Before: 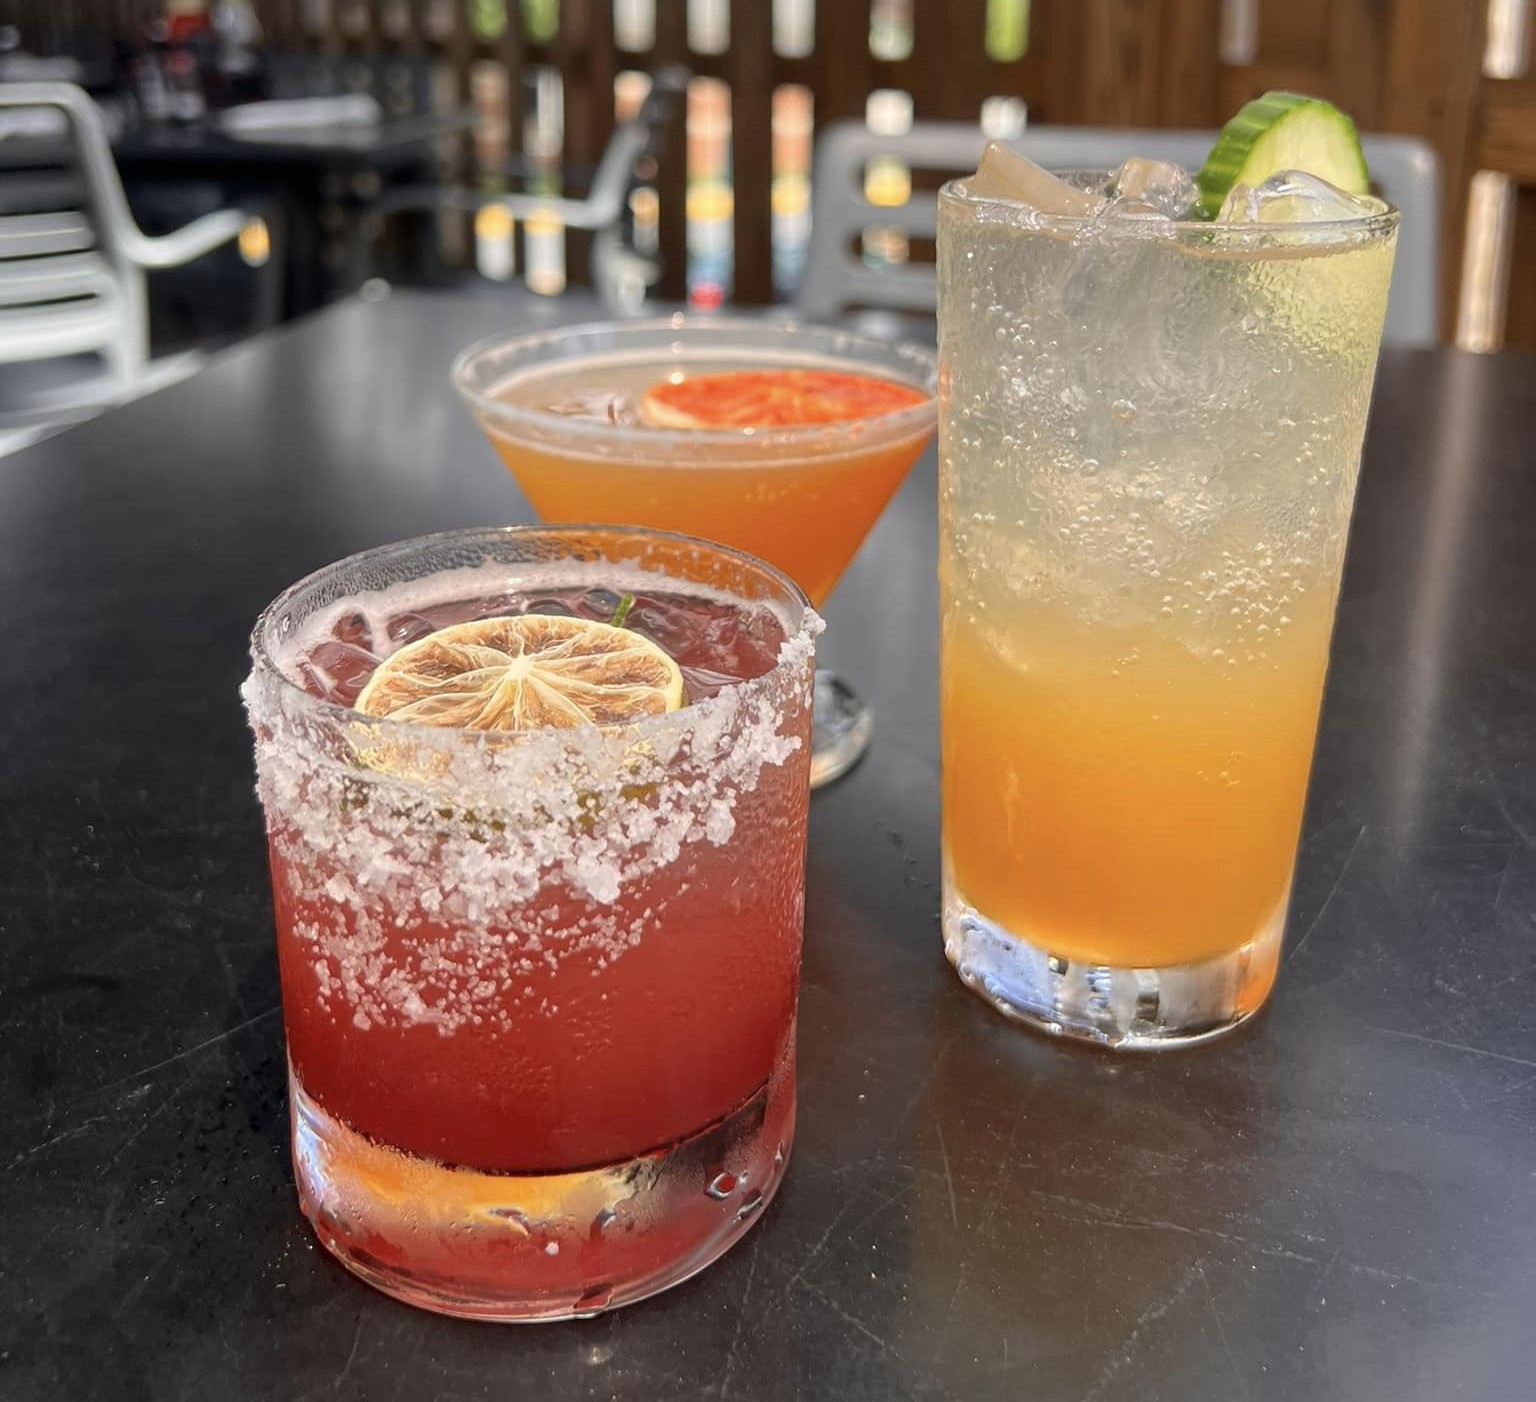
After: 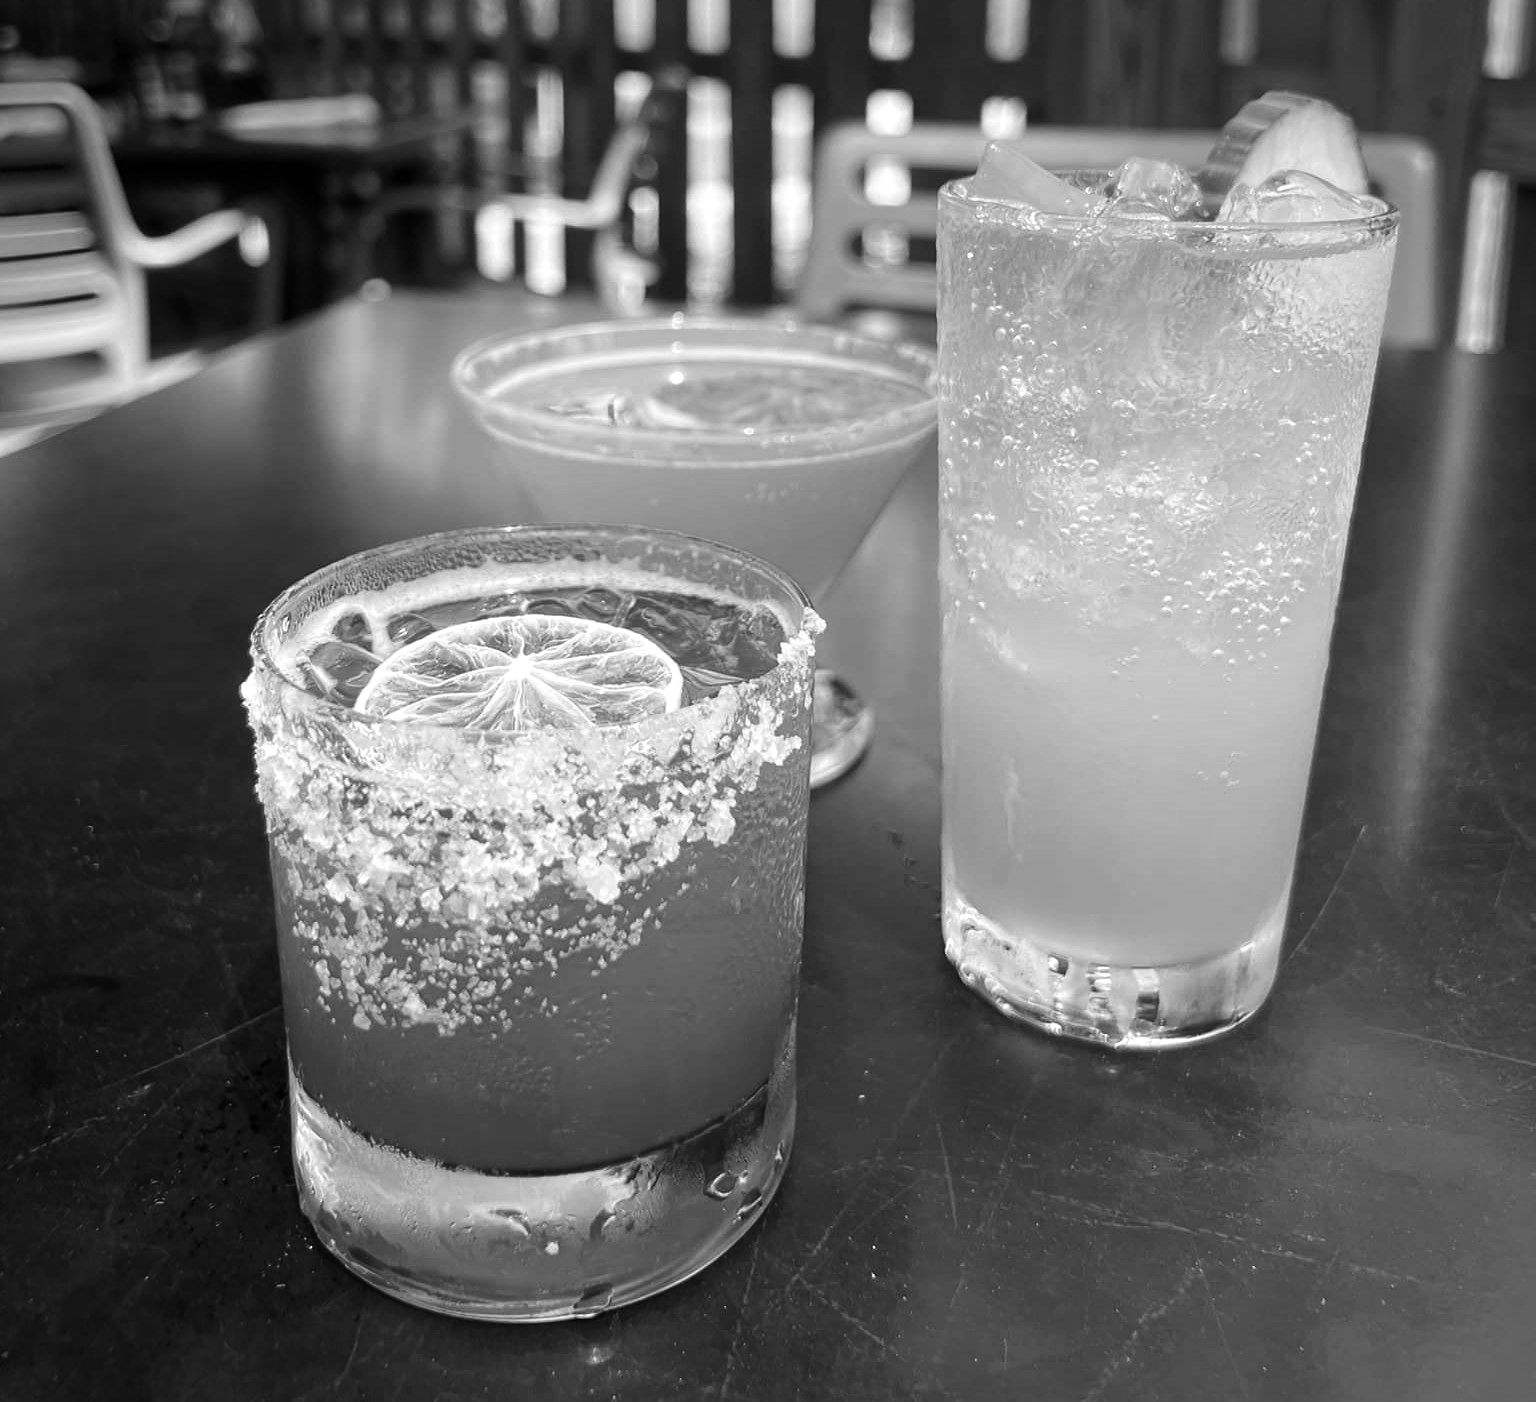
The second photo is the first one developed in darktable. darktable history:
vignetting: automatic ratio true
monochrome: on, module defaults
tone equalizer: -8 EV -0.417 EV, -7 EV -0.389 EV, -6 EV -0.333 EV, -5 EV -0.222 EV, -3 EV 0.222 EV, -2 EV 0.333 EV, -1 EV 0.389 EV, +0 EV 0.417 EV, edges refinement/feathering 500, mask exposure compensation -1.57 EV, preserve details no
